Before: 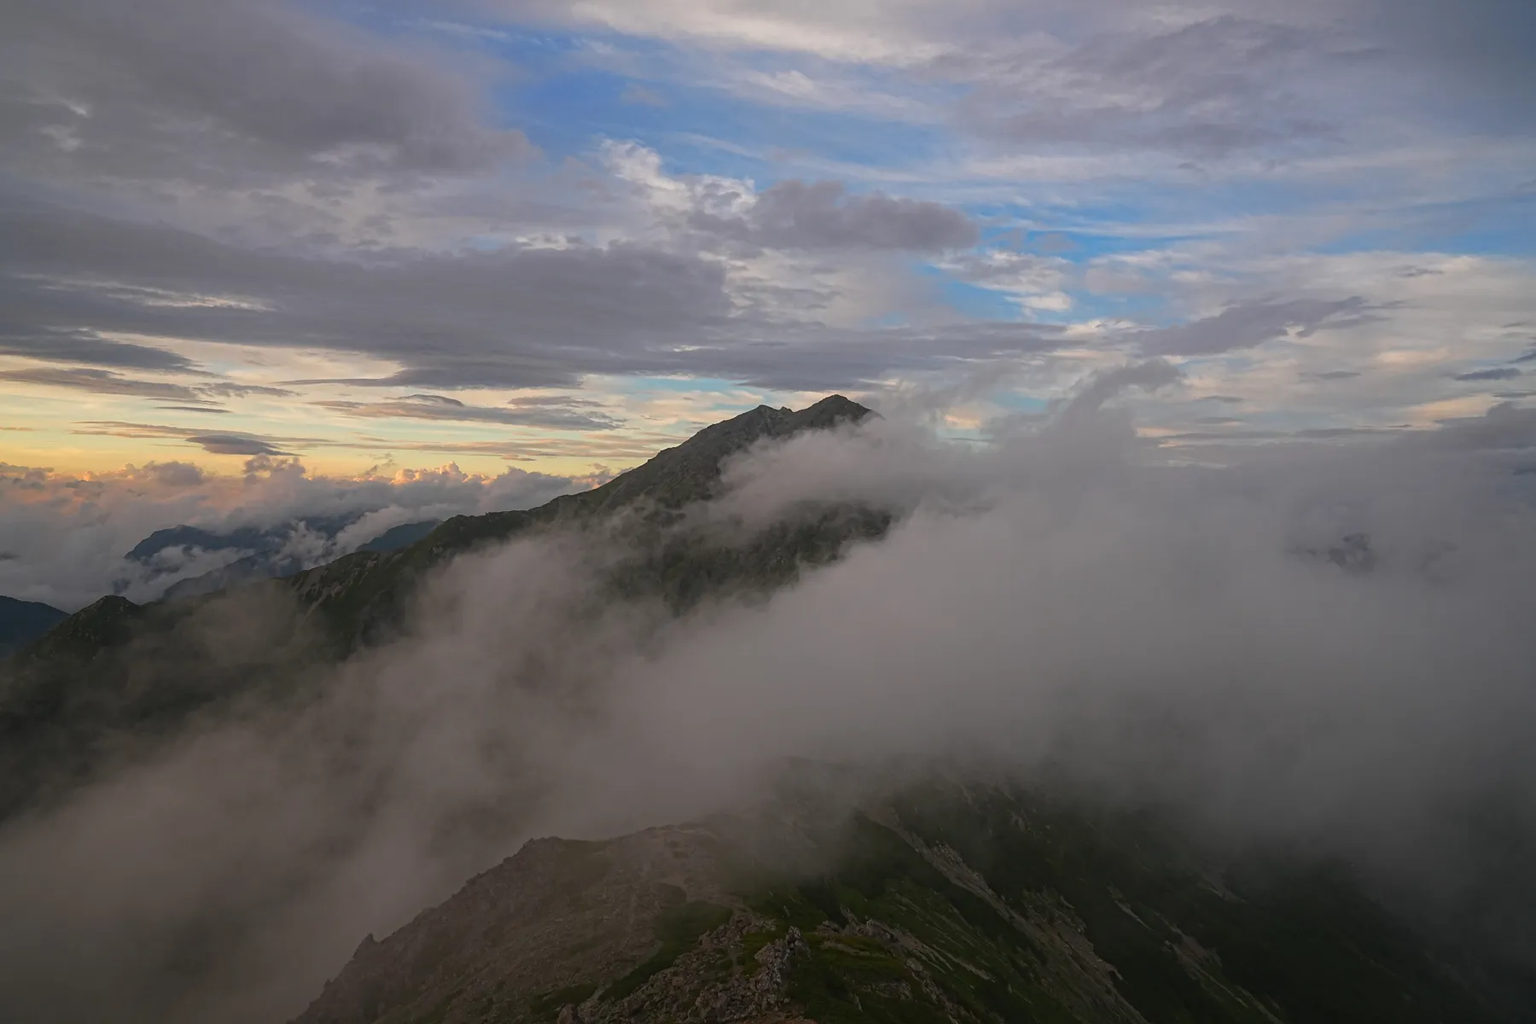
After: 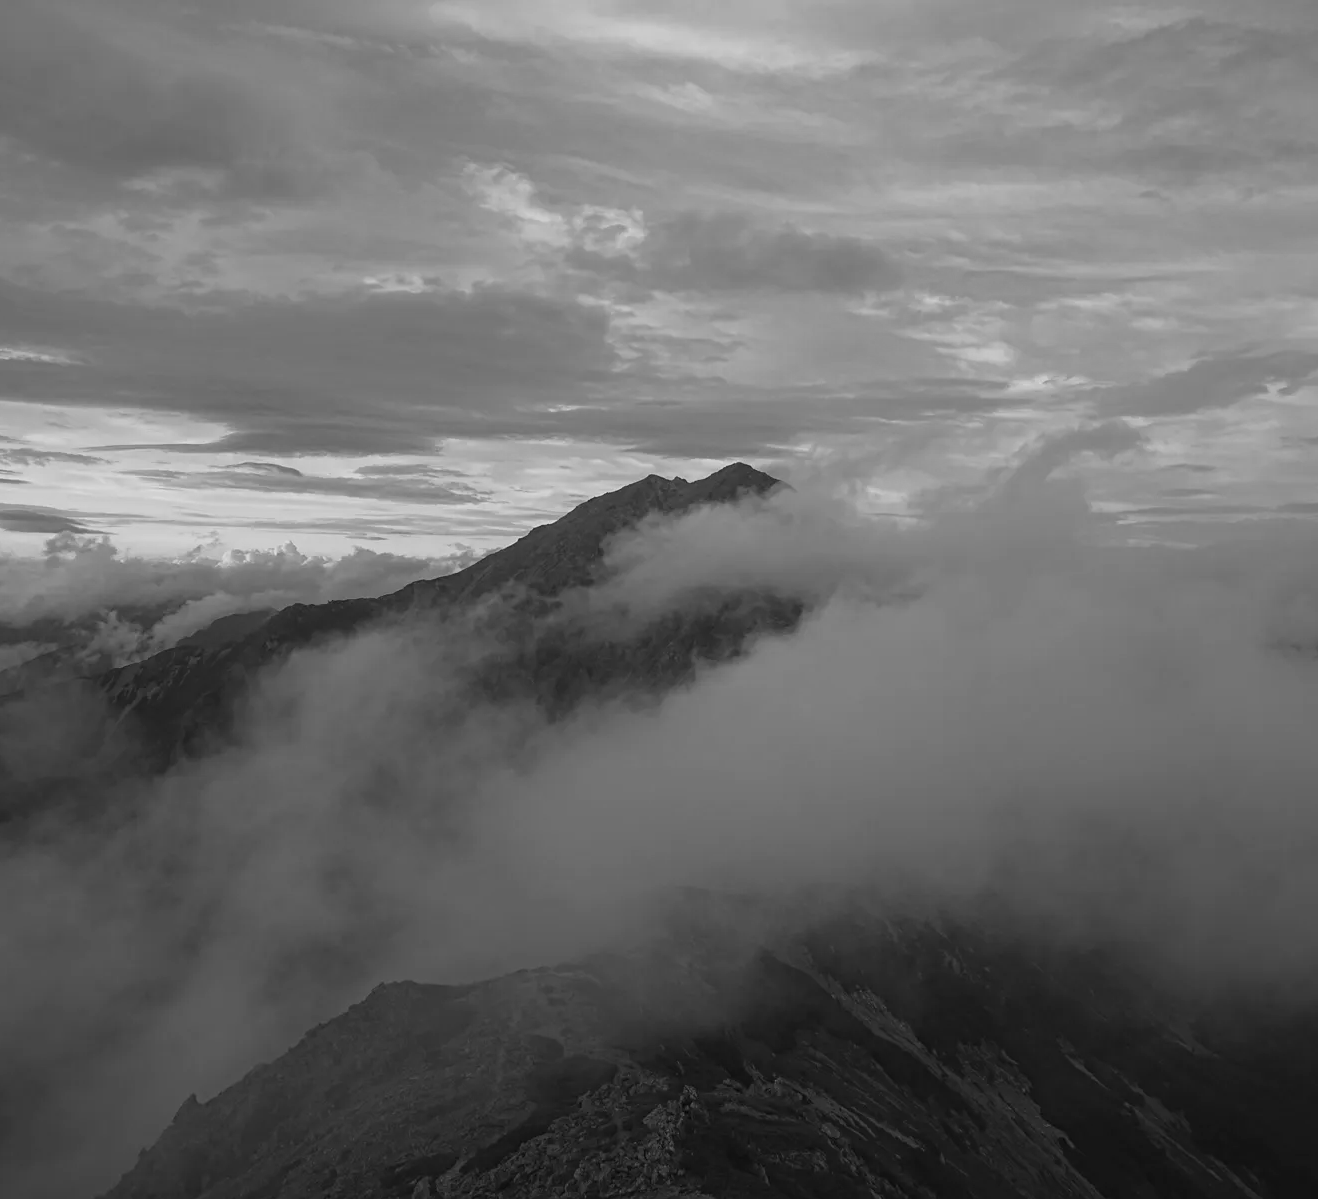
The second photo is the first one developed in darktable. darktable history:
monochrome: size 3.1
crop: left 13.443%, right 13.31%
